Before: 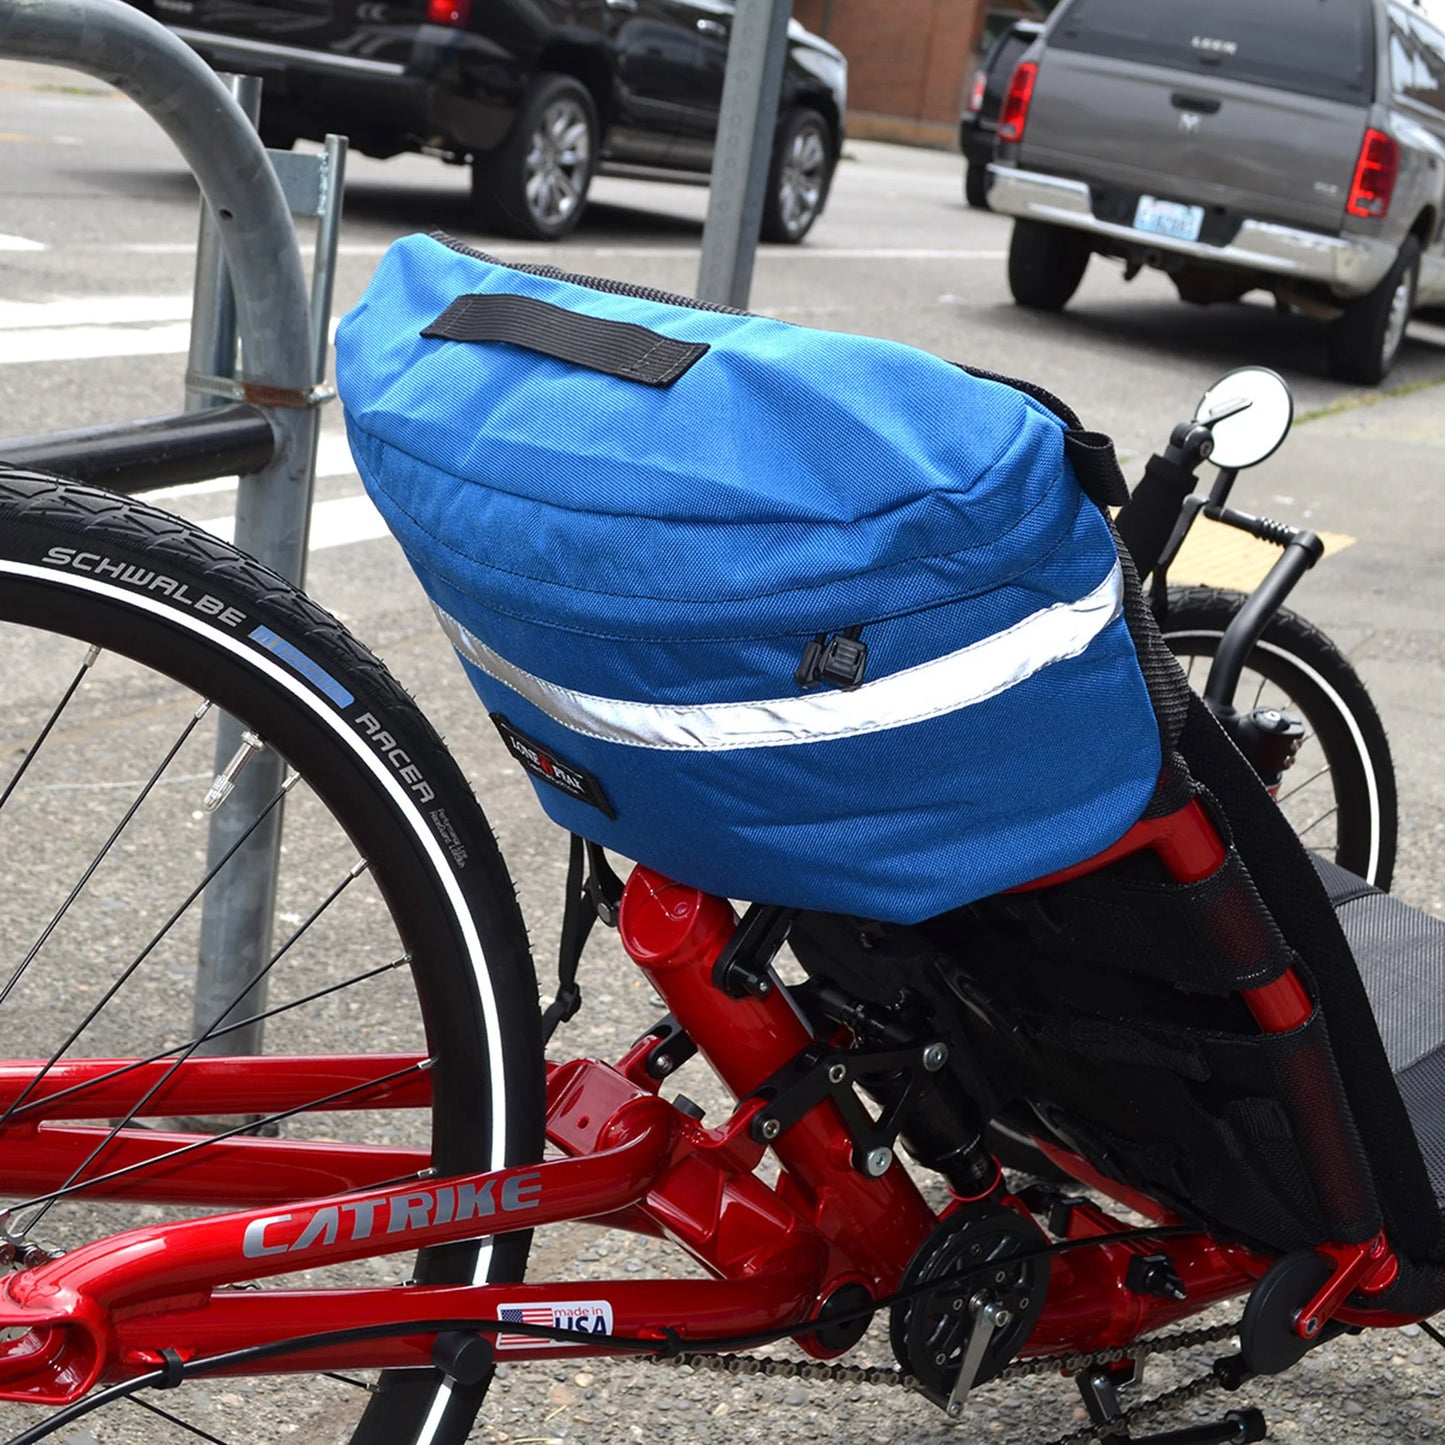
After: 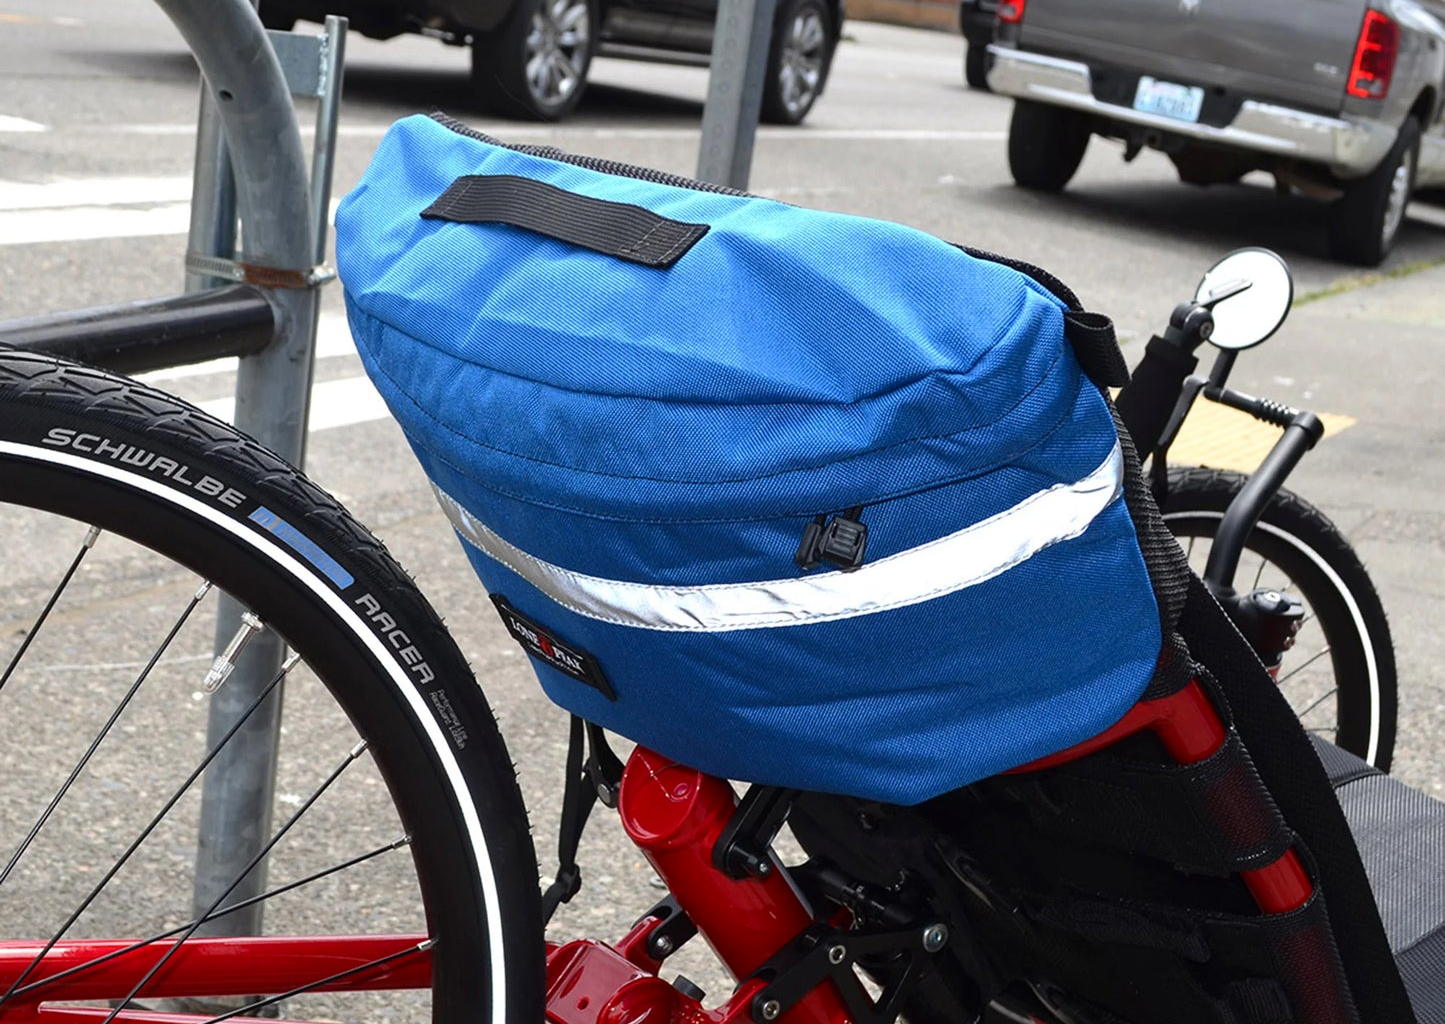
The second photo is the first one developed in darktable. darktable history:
crop and rotate: top 8.269%, bottom 20.818%
contrast brightness saturation: contrast 0.083, saturation 0.015
